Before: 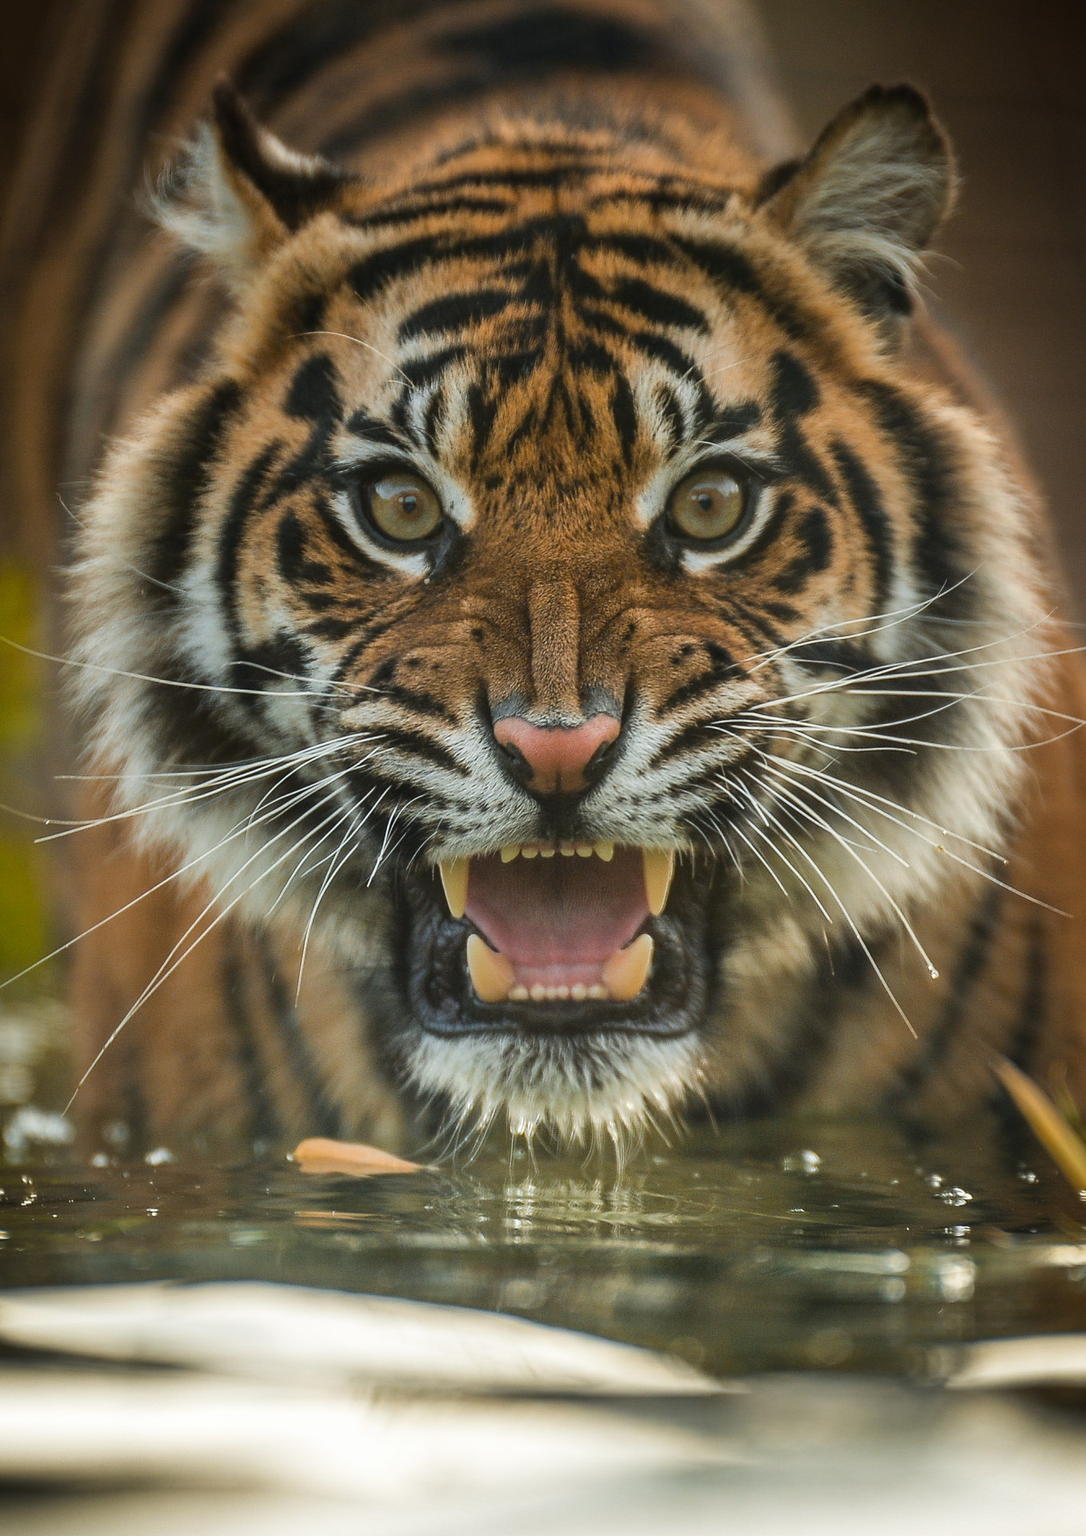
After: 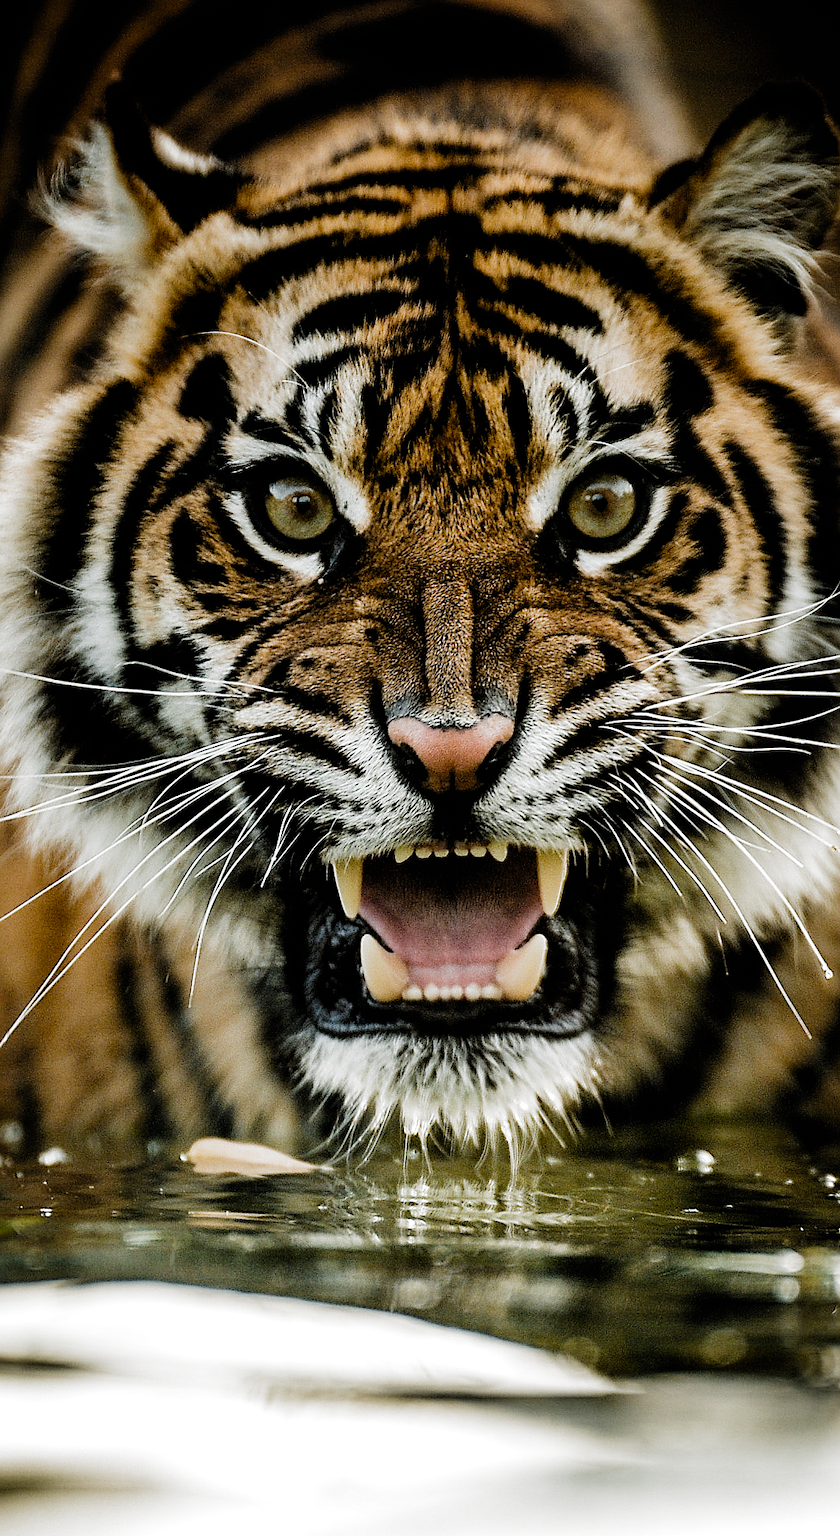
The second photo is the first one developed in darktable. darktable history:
filmic rgb: black relative exposure -3.92 EV, white relative exposure 3.15 EV, hardness 2.87, add noise in highlights 0, preserve chrominance no, color science v3 (2019), use custom middle-gray values true, contrast in highlights soft
crop: left 9.858%, right 12.736%
tone equalizer: -8 EV -1.06 EV, -7 EV -1.05 EV, -6 EV -0.836 EV, -5 EV -0.607 EV, -3 EV 0.561 EV, -2 EV 0.87 EV, -1 EV 1 EV, +0 EV 1.08 EV, edges refinement/feathering 500, mask exposure compensation -1.57 EV, preserve details no
sharpen: on, module defaults
